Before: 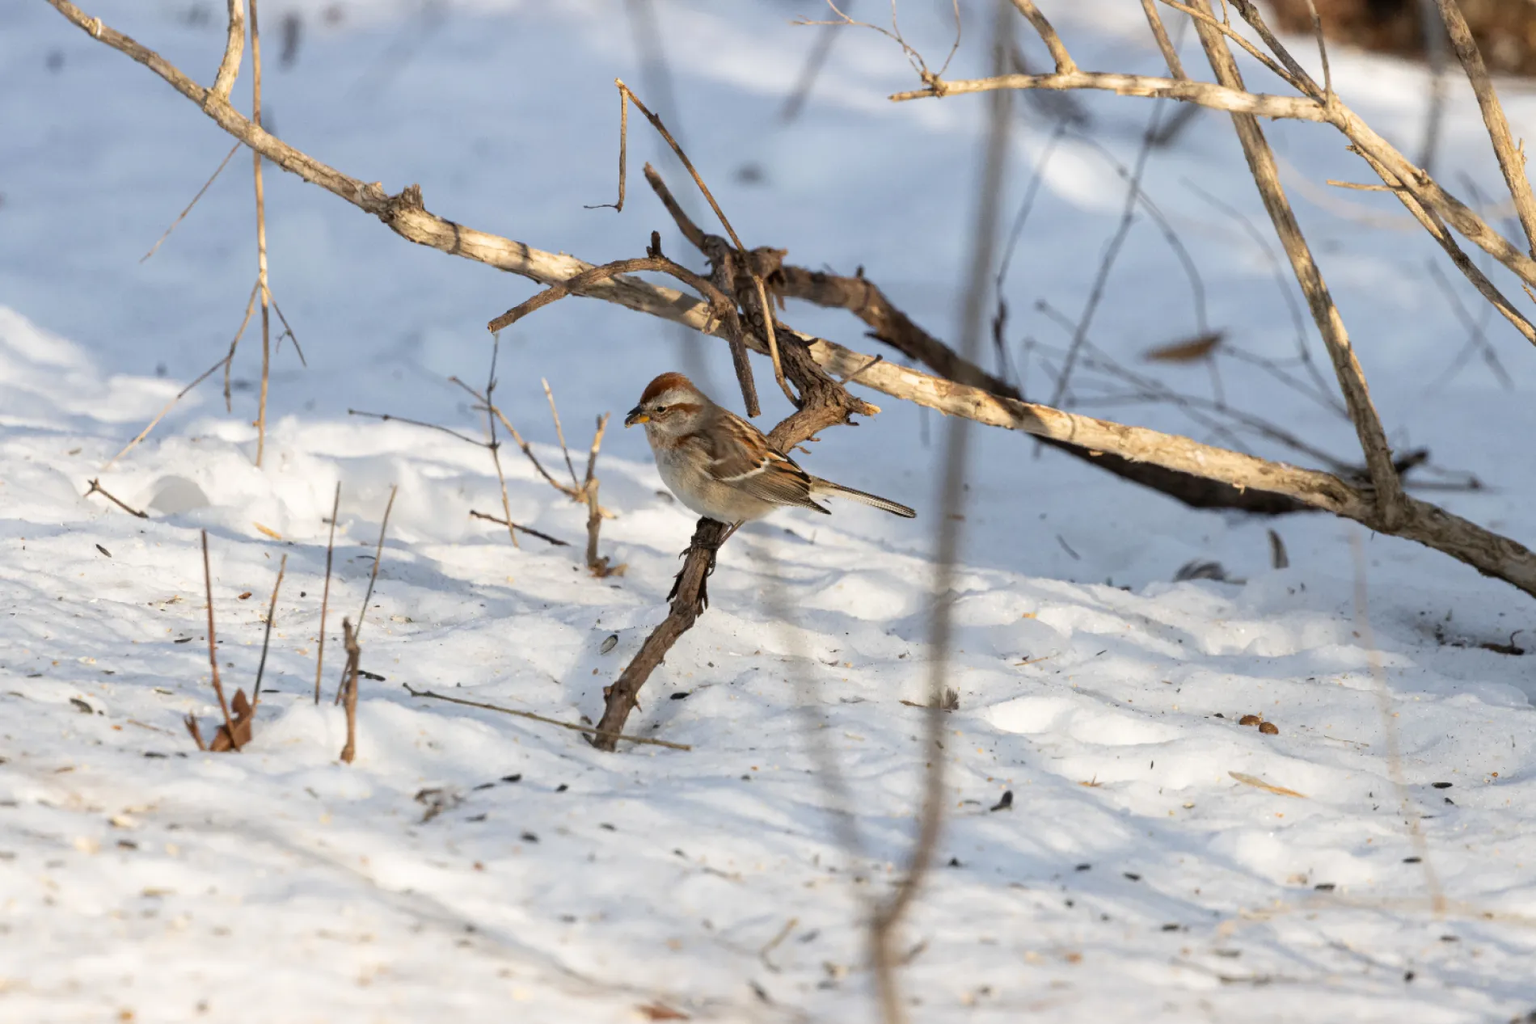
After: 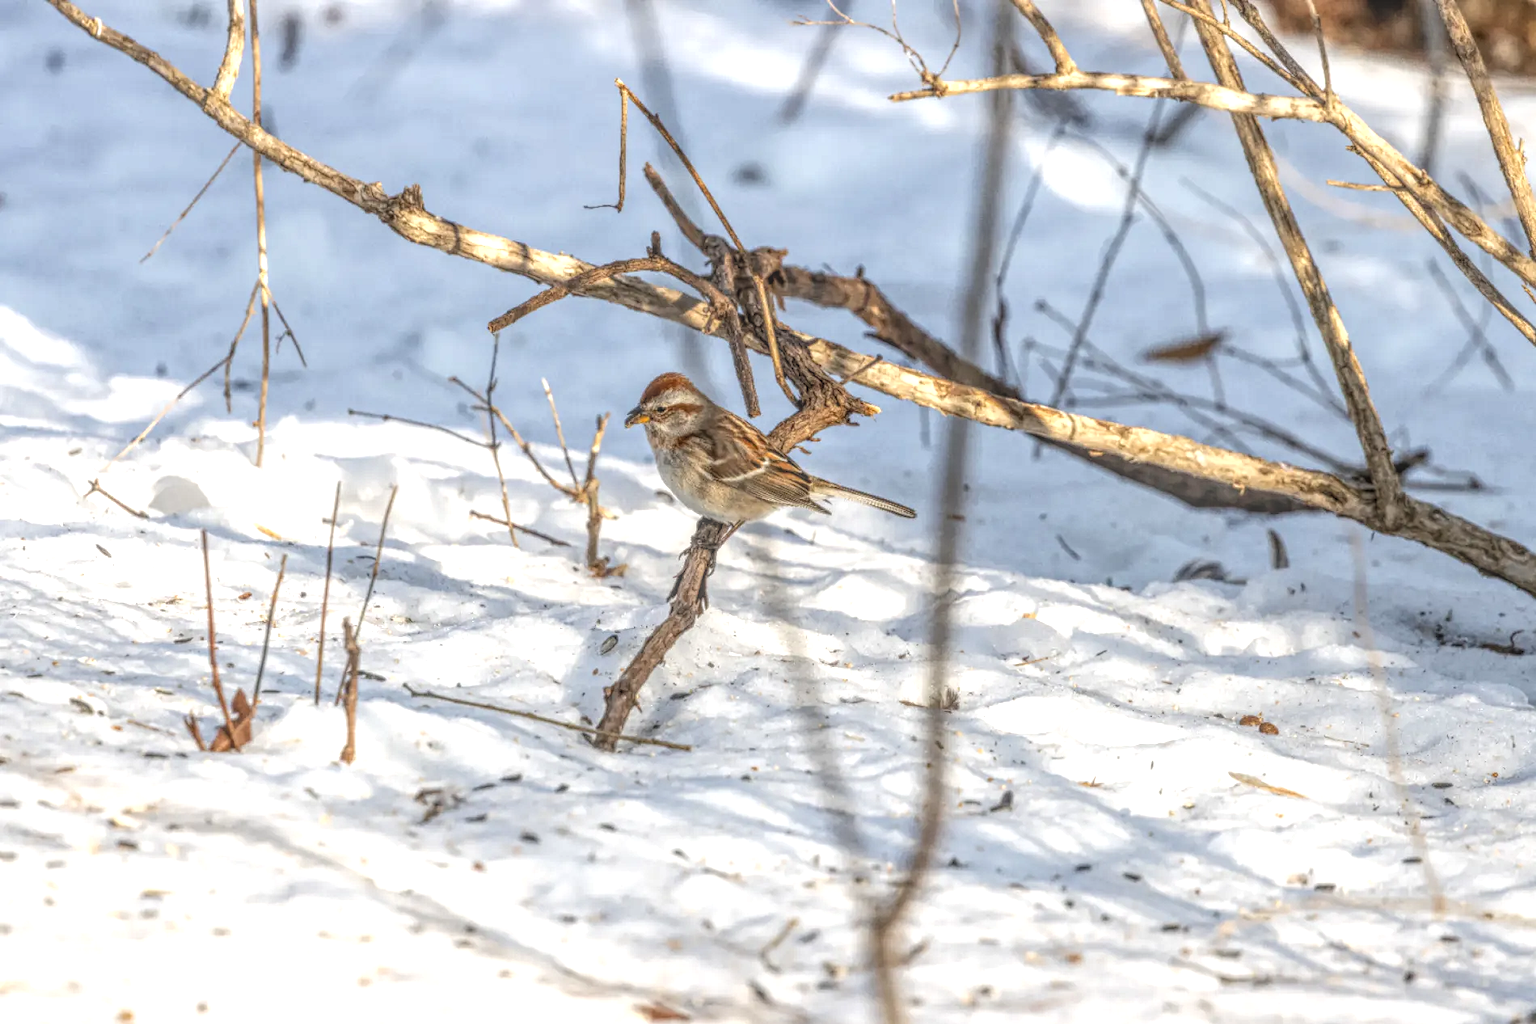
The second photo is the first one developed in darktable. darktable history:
local contrast: highlights 4%, shadows 0%, detail 201%, midtone range 0.246
tone equalizer: -8 EV -0.441 EV, -7 EV -0.408 EV, -6 EV -0.369 EV, -5 EV -0.218 EV, -3 EV 0.209 EV, -2 EV 0.337 EV, -1 EV 0.405 EV, +0 EV 0.416 EV
